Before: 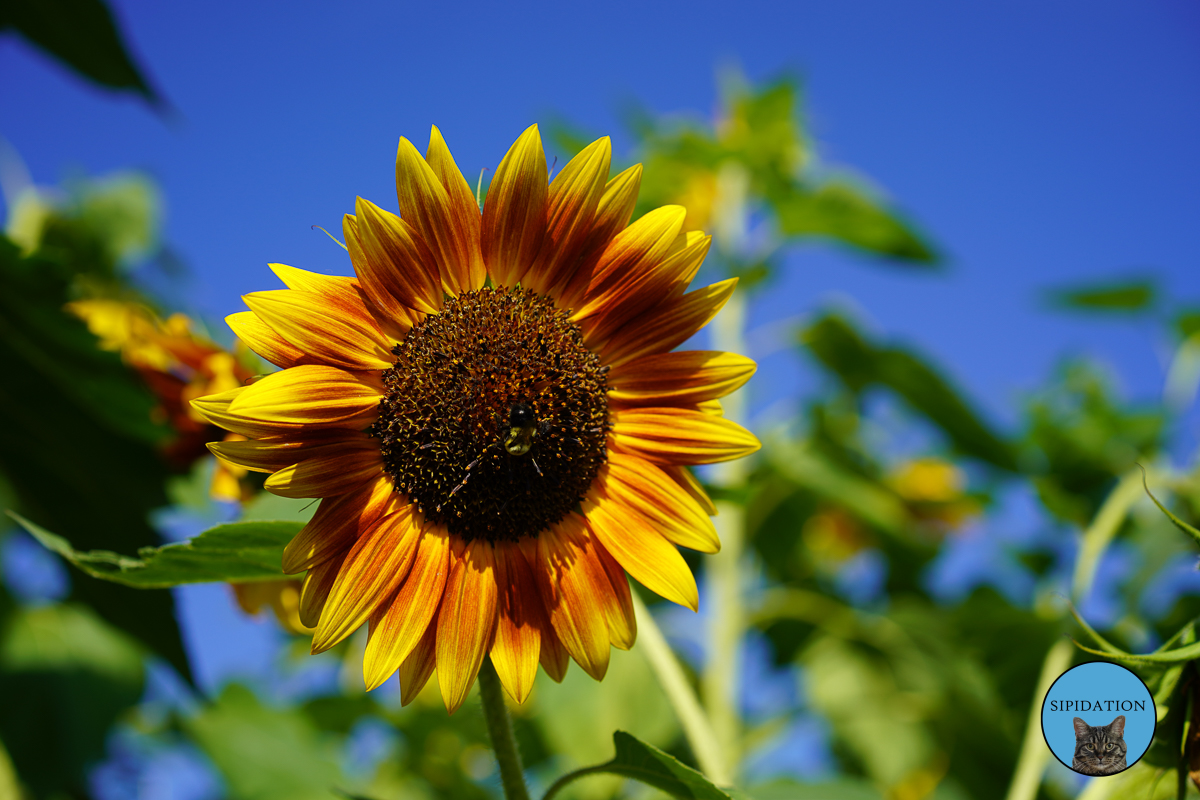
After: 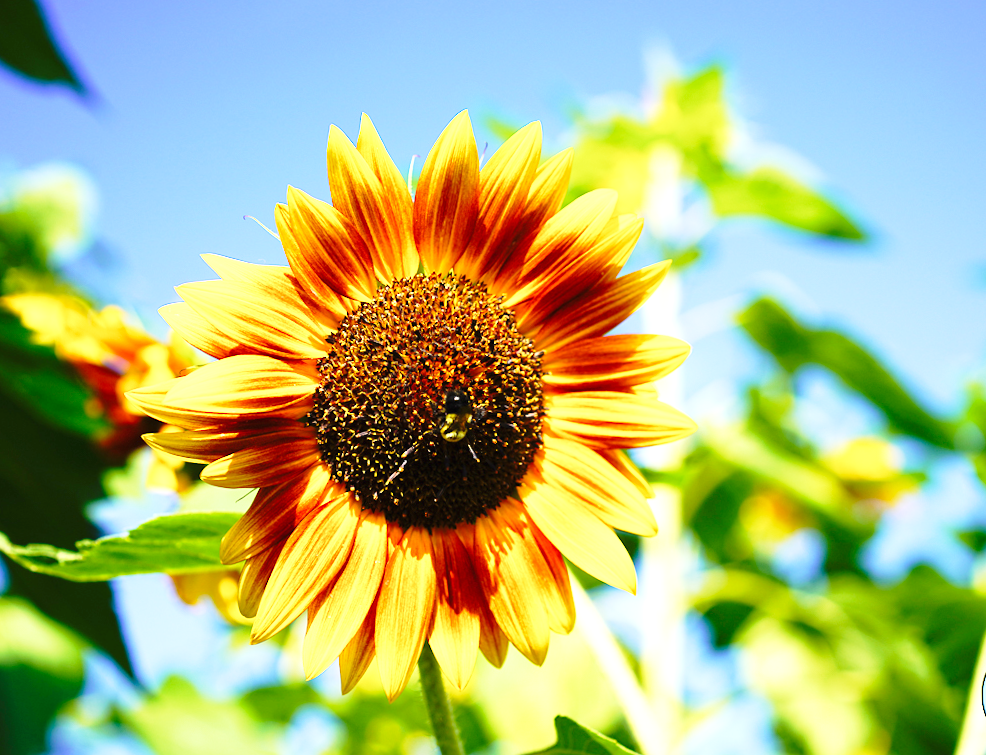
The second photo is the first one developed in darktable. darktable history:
crop and rotate: angle 1°, left 4.281%, top 0.642%, right 11.383%, bottom 2.486%
white balance: emerald 1
base curve: curves: ch0 [(0, 0) (0.028, 0.03) (0.121, 0.232) (0.46, 0.748) (0.859, 0.968) (1, 1)], preserve colors none
exposure: black level correction 0, exposure 1.55 EV, compensate exposure bias true, compensate highlight preservation false
